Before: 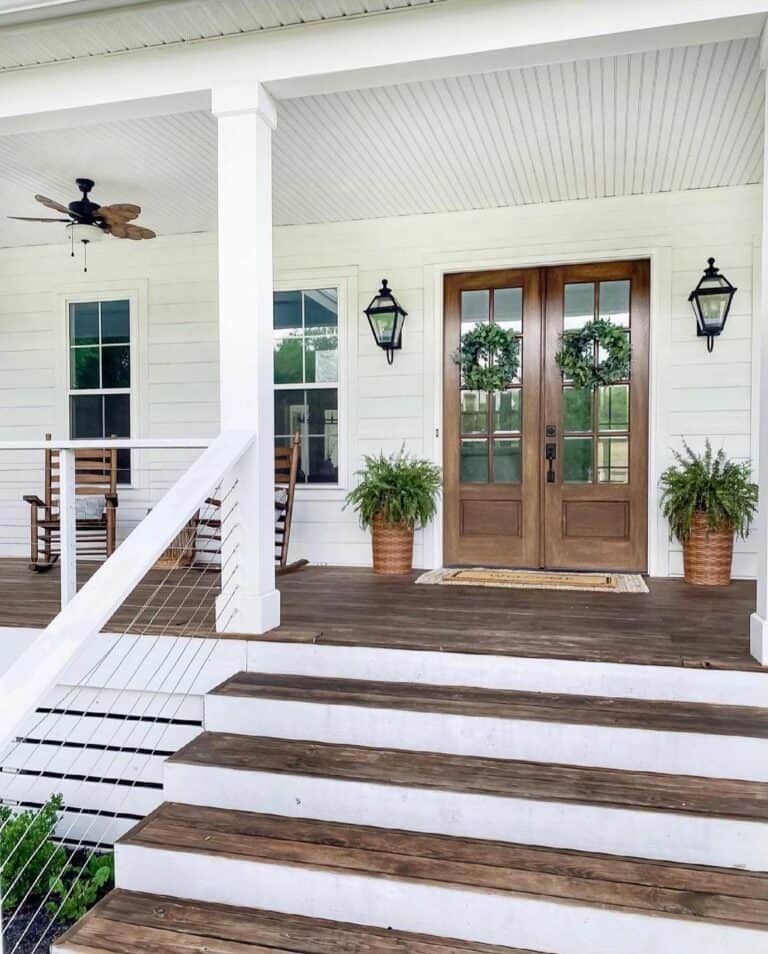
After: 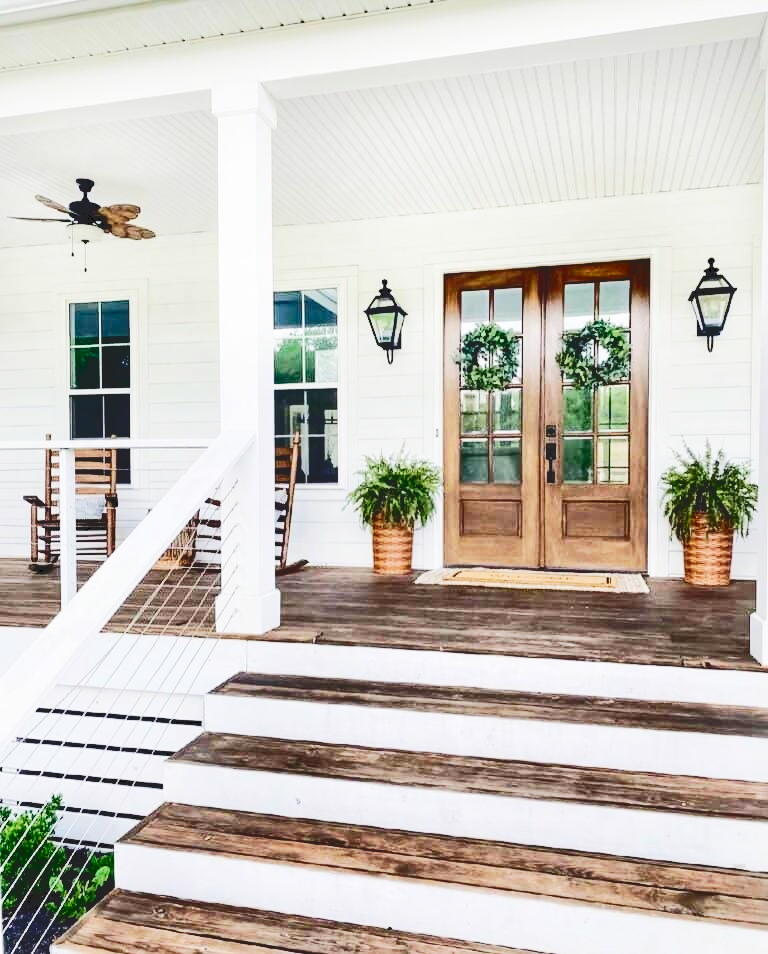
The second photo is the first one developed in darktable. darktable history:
base curve: curves: ch0 [(0, 0) (0.036, 0.025) (0.121, 0.166) (0.206, 0.329) (0.605, 0.79) (1, 1)], preserve colors none
tone curve: curves: ch0 [(0, 0) (0.003, 0.13) (0.011, 0.13) (0.025, 0.134) (0.044, 0.136) (0.069, 0.139) (0.1, 0.144) (0.136, 0.151) (0.177, 0.171) (0.224, 0.2) (0.277, 0.247) (0.335, 0.318) (0.399, 0.412) (0.468, 0.536) (0.543, 0.659) (0.623, 0.746) (0.709, 0.812) (0.801, 0.871) (0.898, 0.915) (1, 1)], color space Lab, independent channels, preserve colors none
